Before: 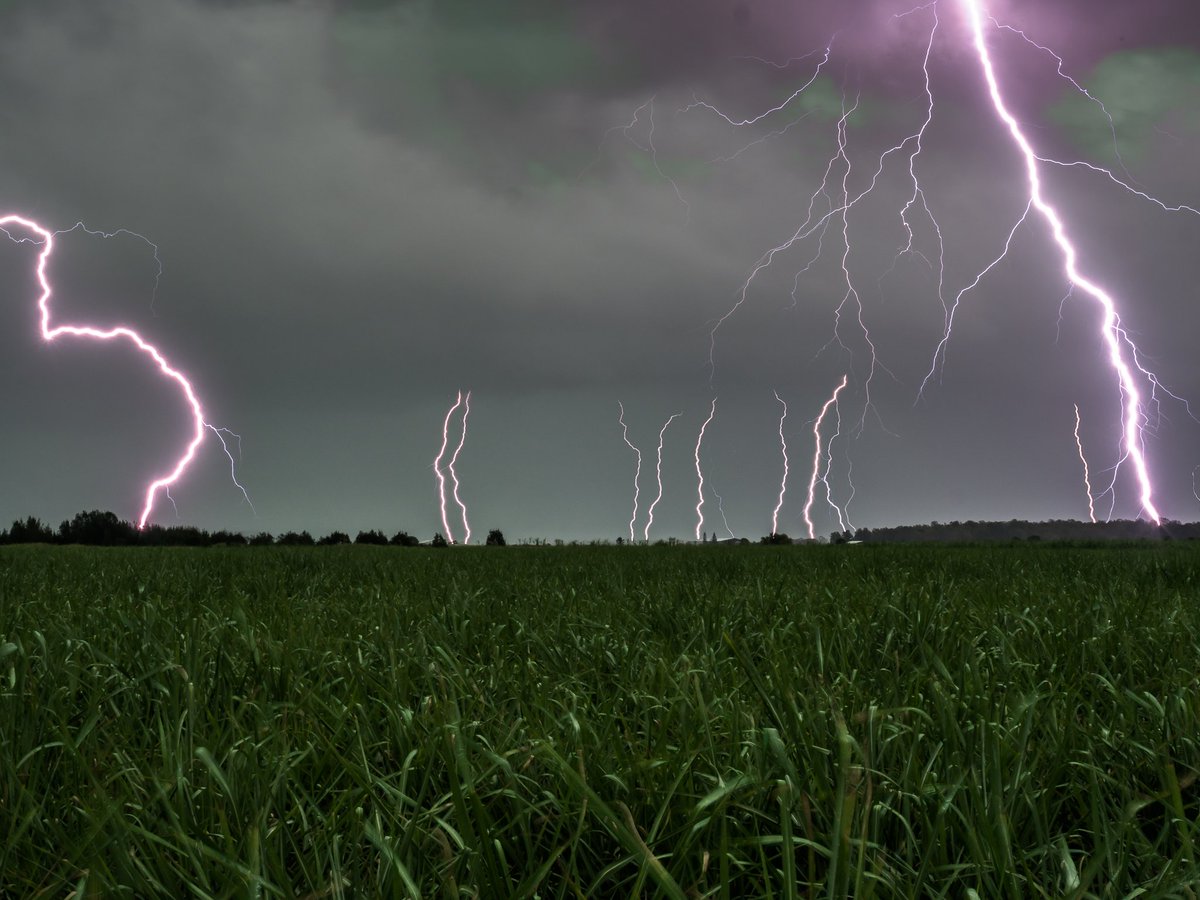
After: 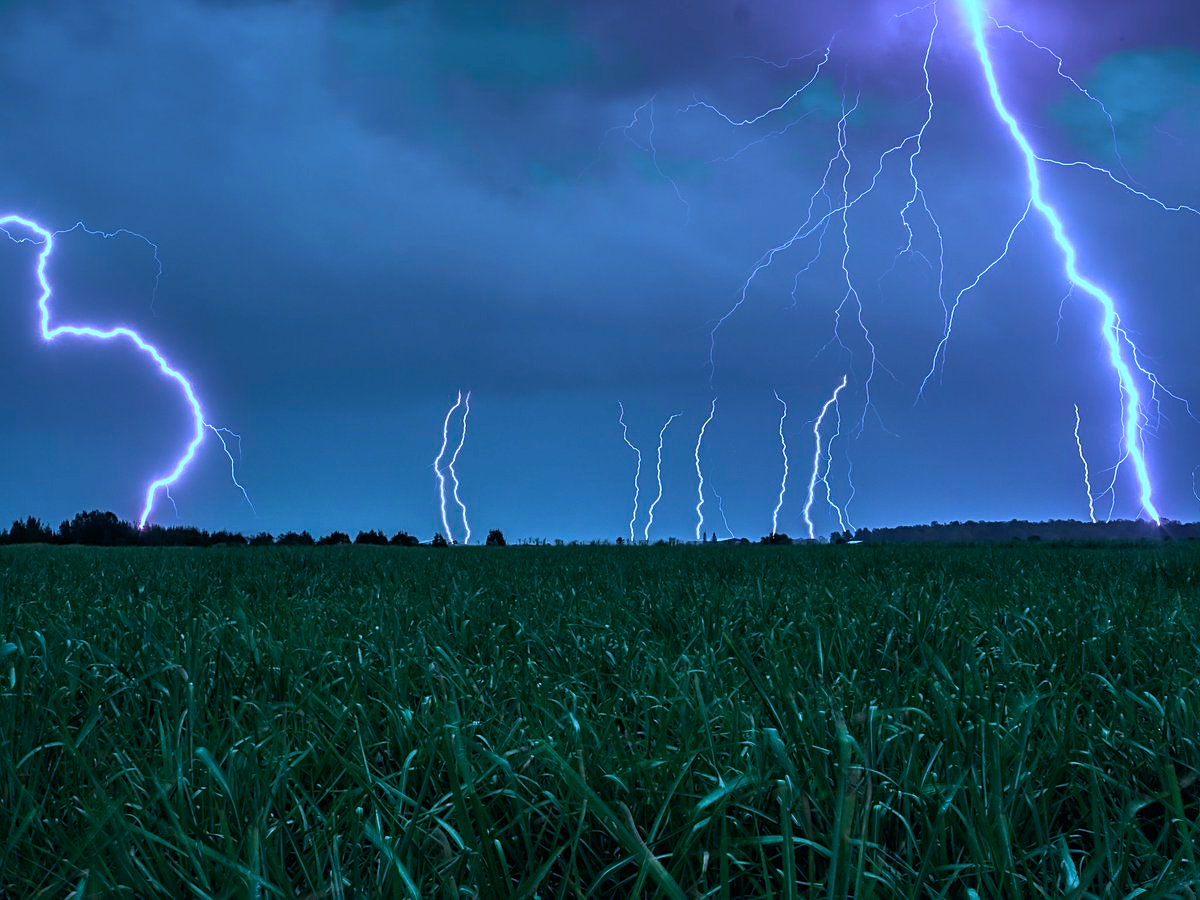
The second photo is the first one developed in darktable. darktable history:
sharpen: on, module defaults
color calibration: illuminant as shot in camera, x 0.464, y 0.42, temperature 2680.97 K
